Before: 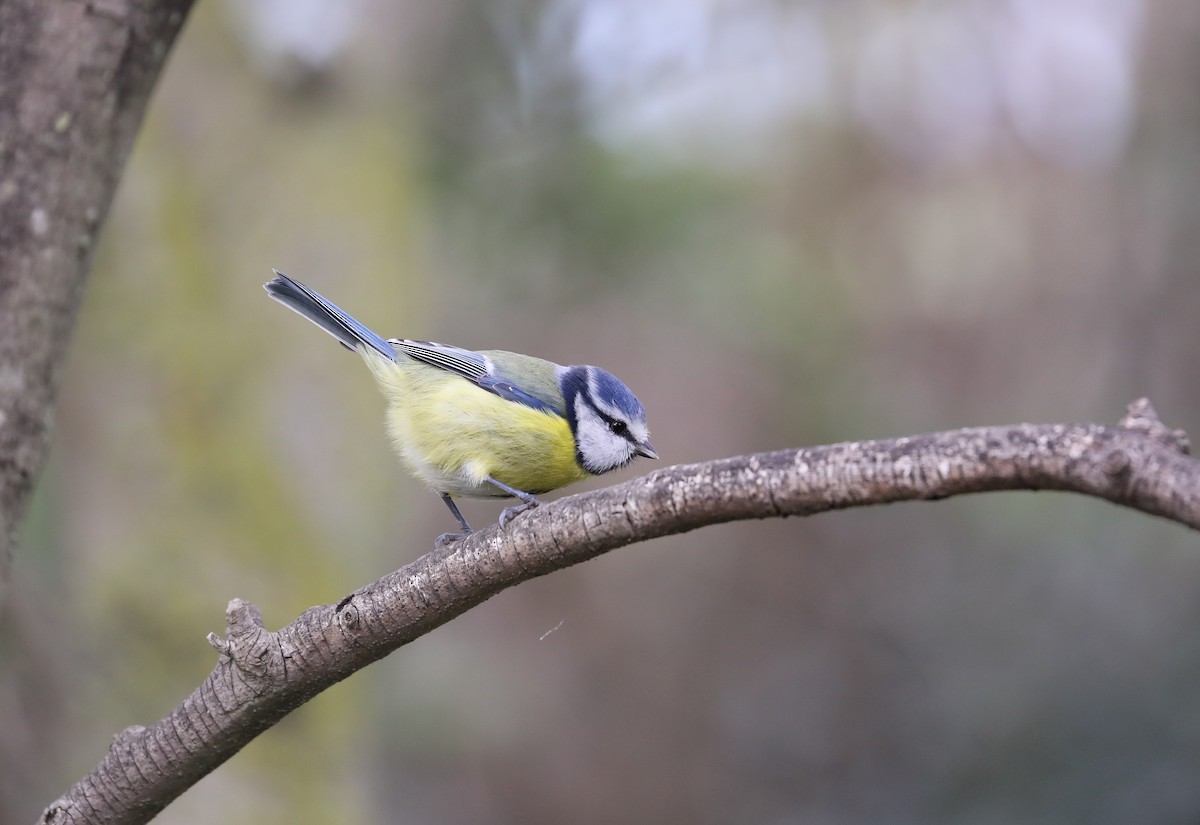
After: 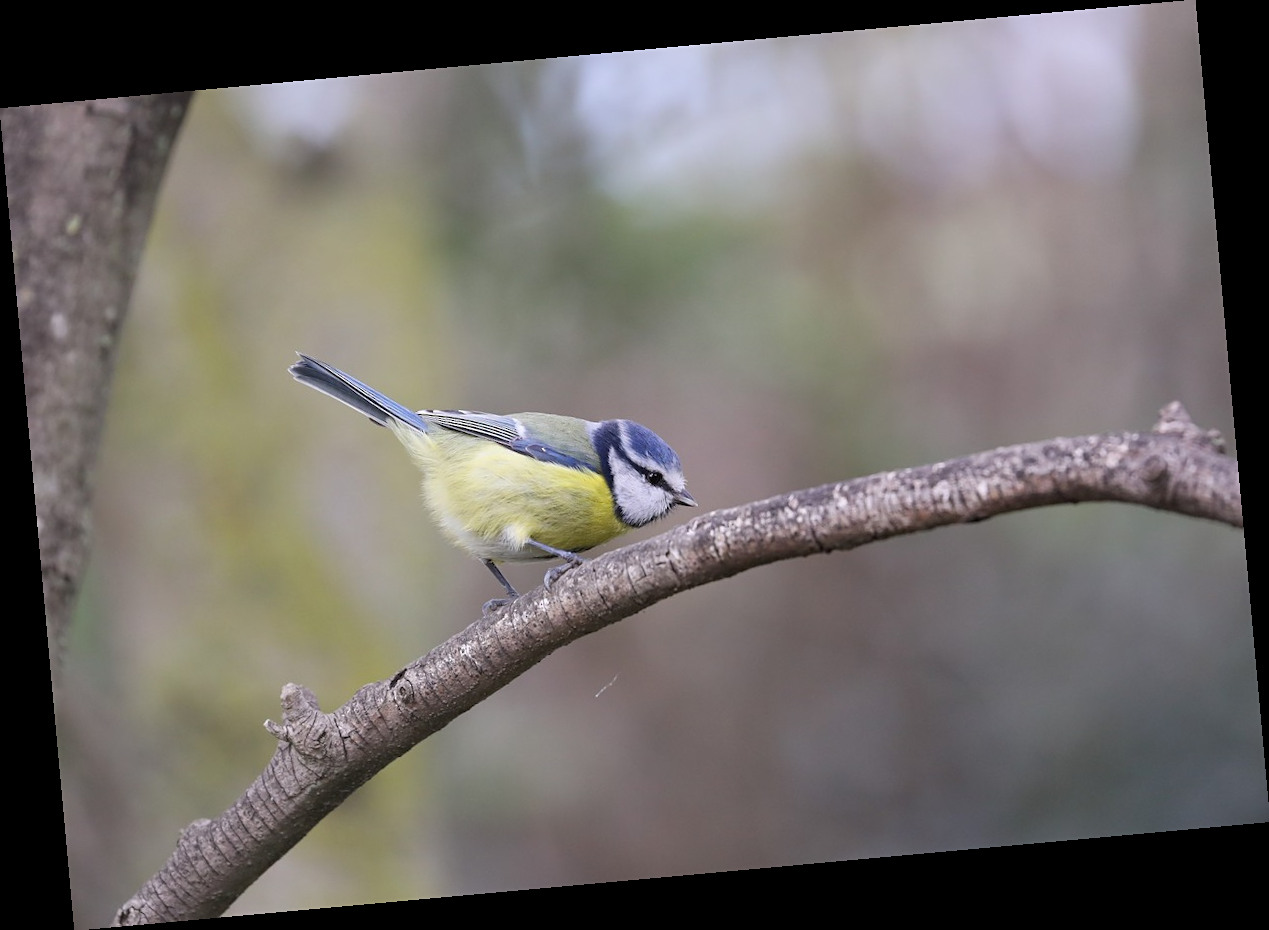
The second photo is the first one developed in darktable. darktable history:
rotate and perspective: rotation -5.2°, automatic cropping off
sharpen: amount 0.2
shadows and highlights: radius 125.46, shadows 21.19, highlights -21.19, low approximation 0.01
